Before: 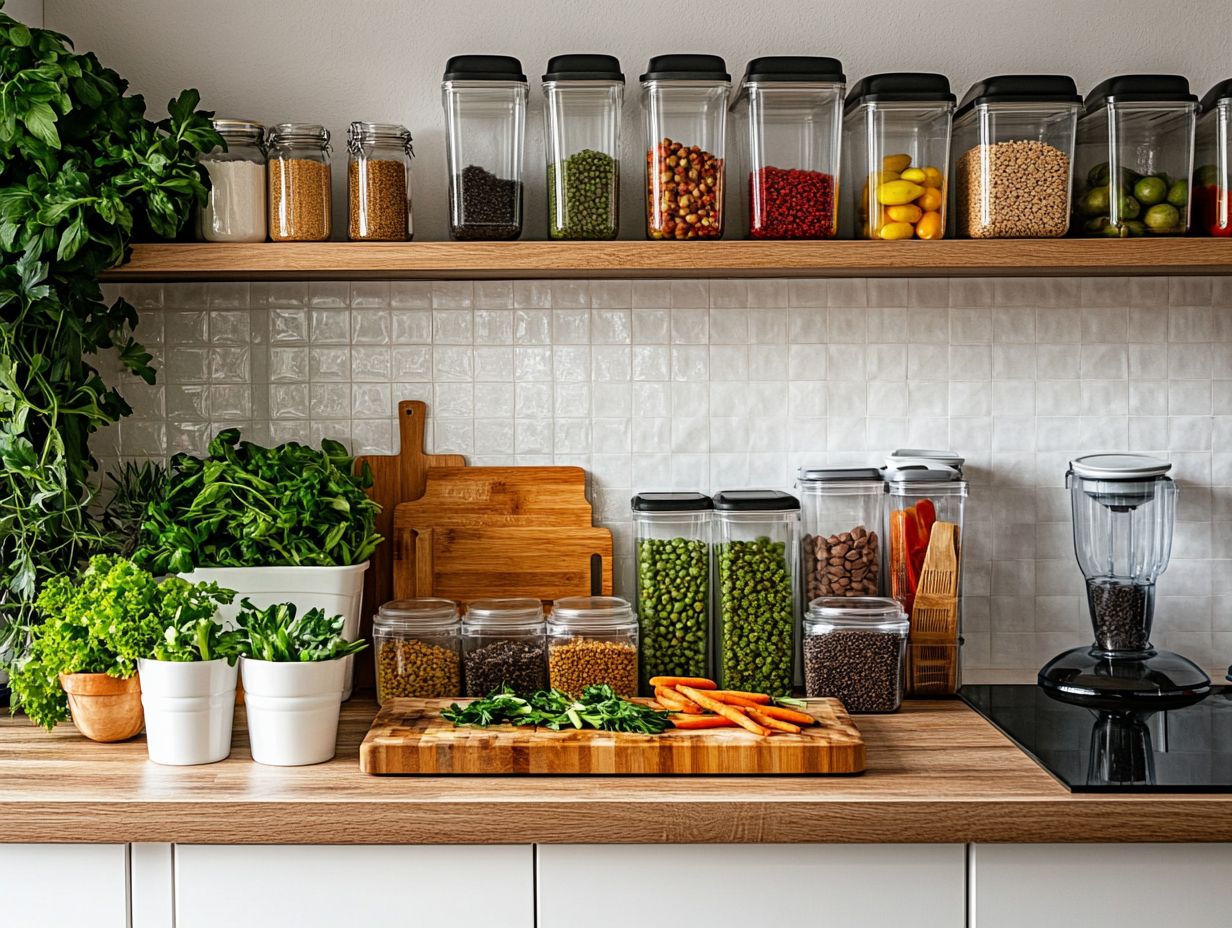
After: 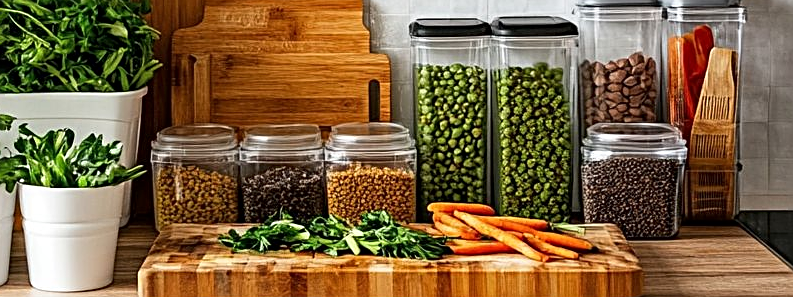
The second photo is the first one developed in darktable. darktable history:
local contrast: mode bilateral grid, contrast 20, coarseness 50, detail 120%, midtone range 0.2
crop: left 18.091%, top 51.13%, right 17.525%, bottom 16.85%
sharpen: on, module defaults
